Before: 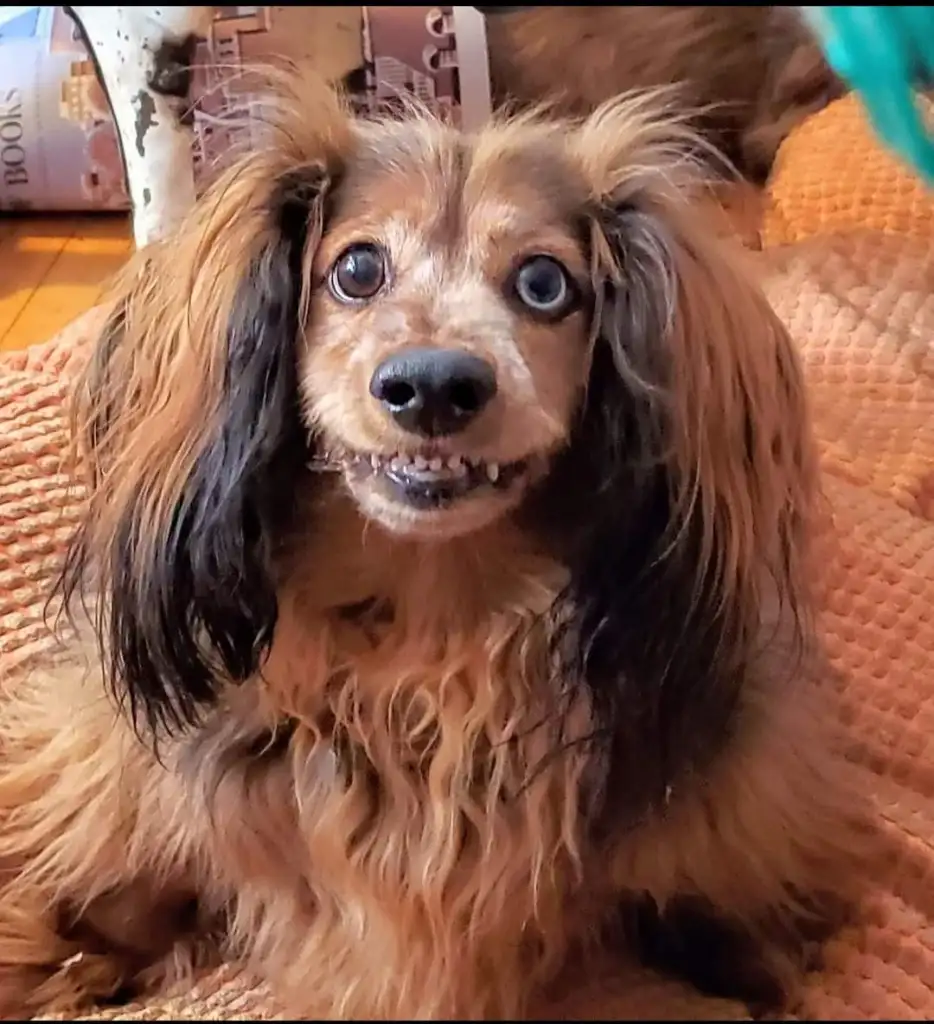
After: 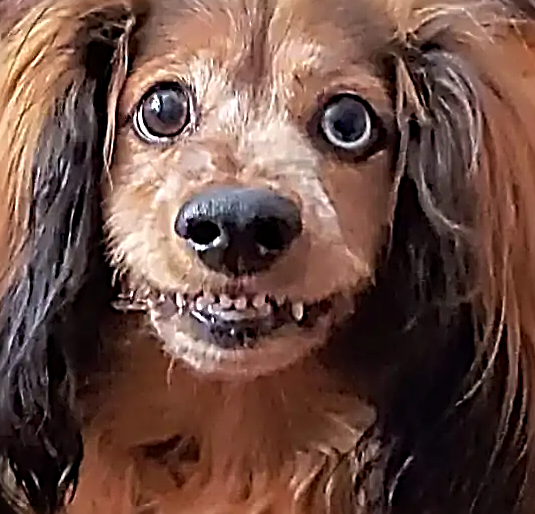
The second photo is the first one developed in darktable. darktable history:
sharpen: radius 3.148, amount 1.743
crop: left 20.96%, top 15.754%, right 21.689%, bottom 33.996%
